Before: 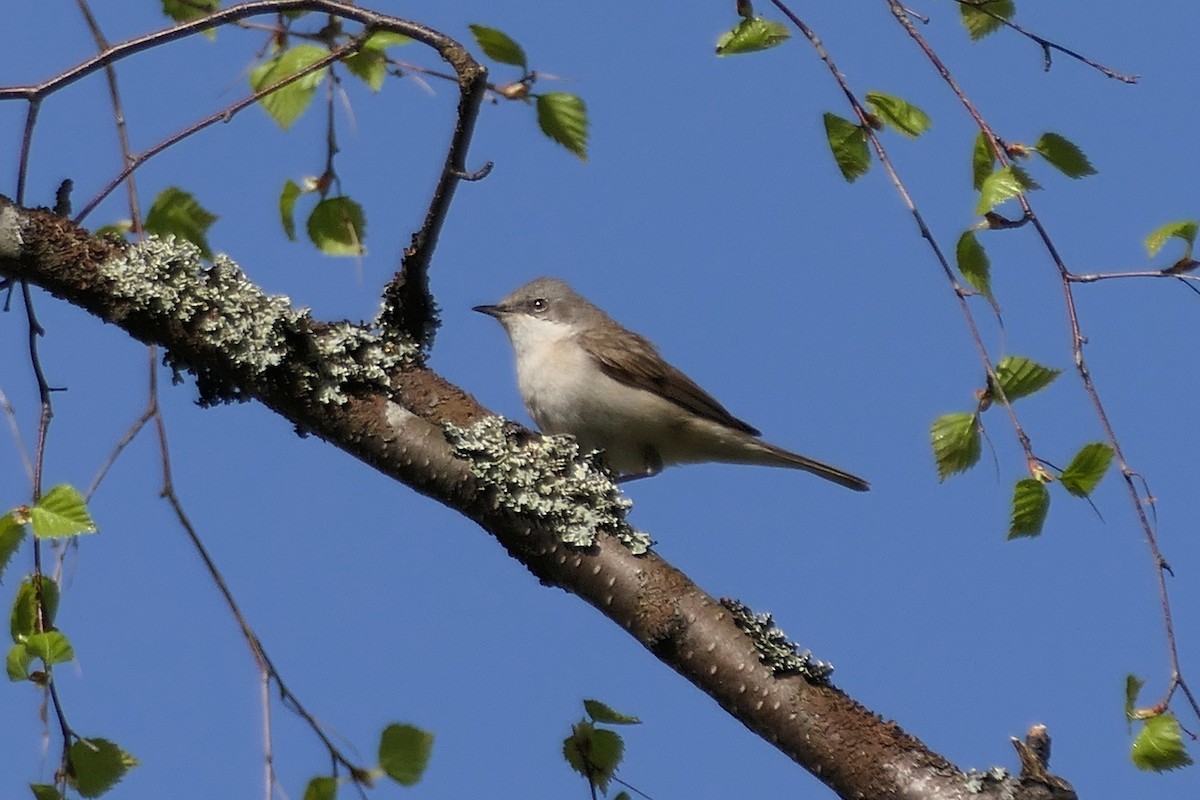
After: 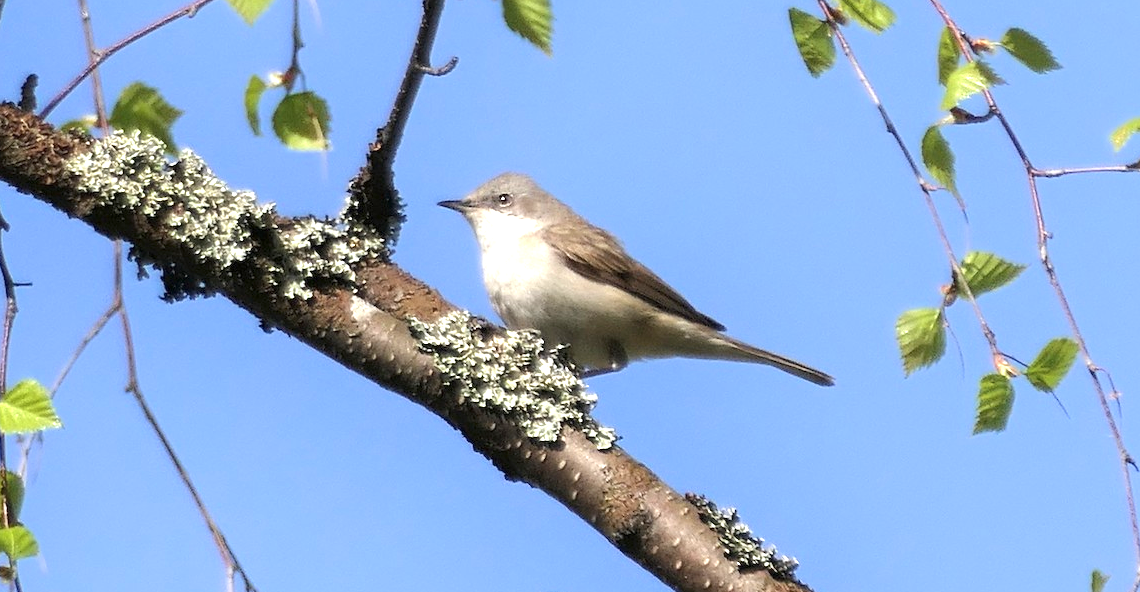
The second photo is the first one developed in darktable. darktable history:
exposure: exposure 1.2 EV, compensate highlight preservation false
shadows and highlights: shadows -40.15, highlights 62.88, soften with gaussian
crop and rotate: left 2.991%, top 13.302%, right 1.981%, bottom 12.636%
